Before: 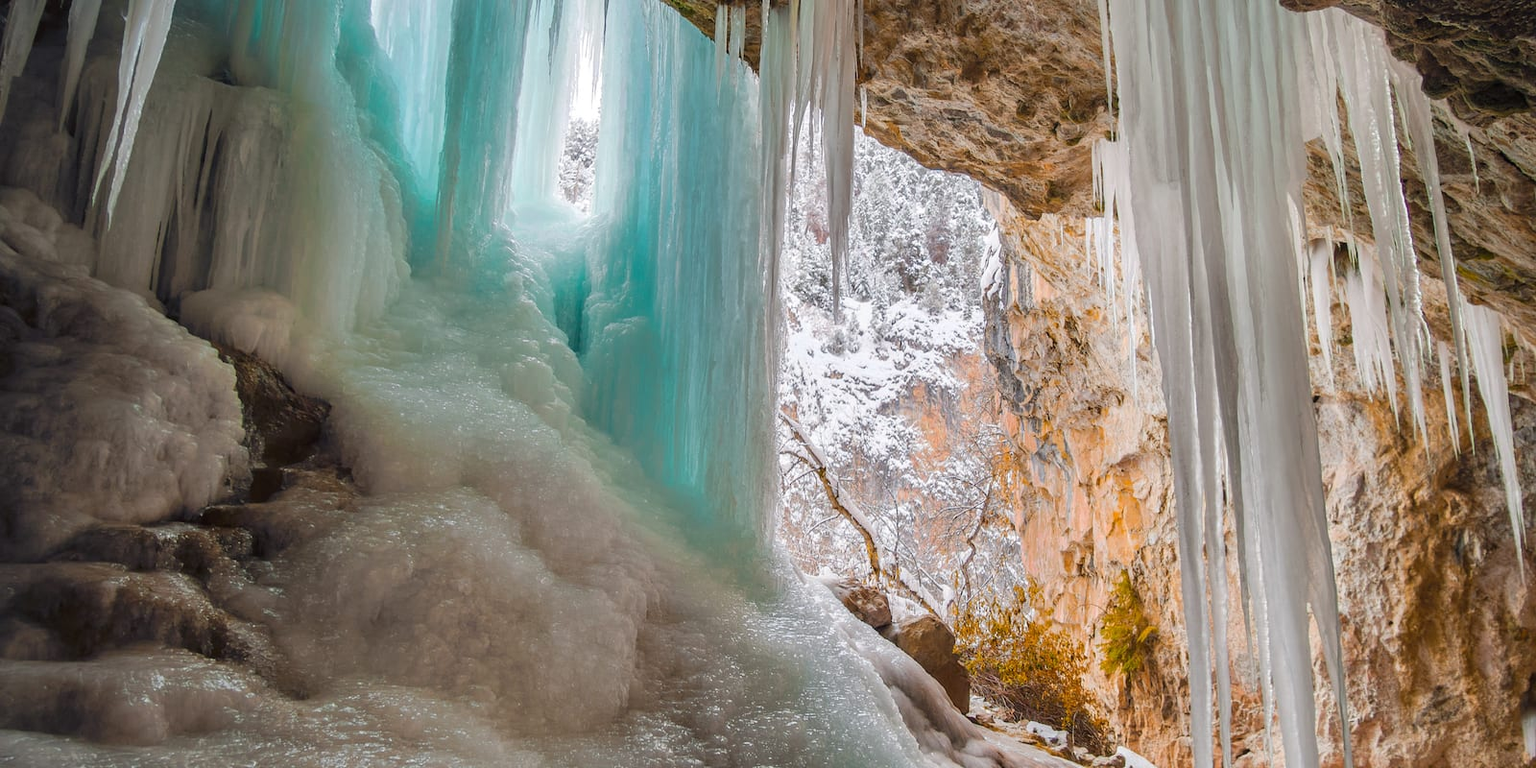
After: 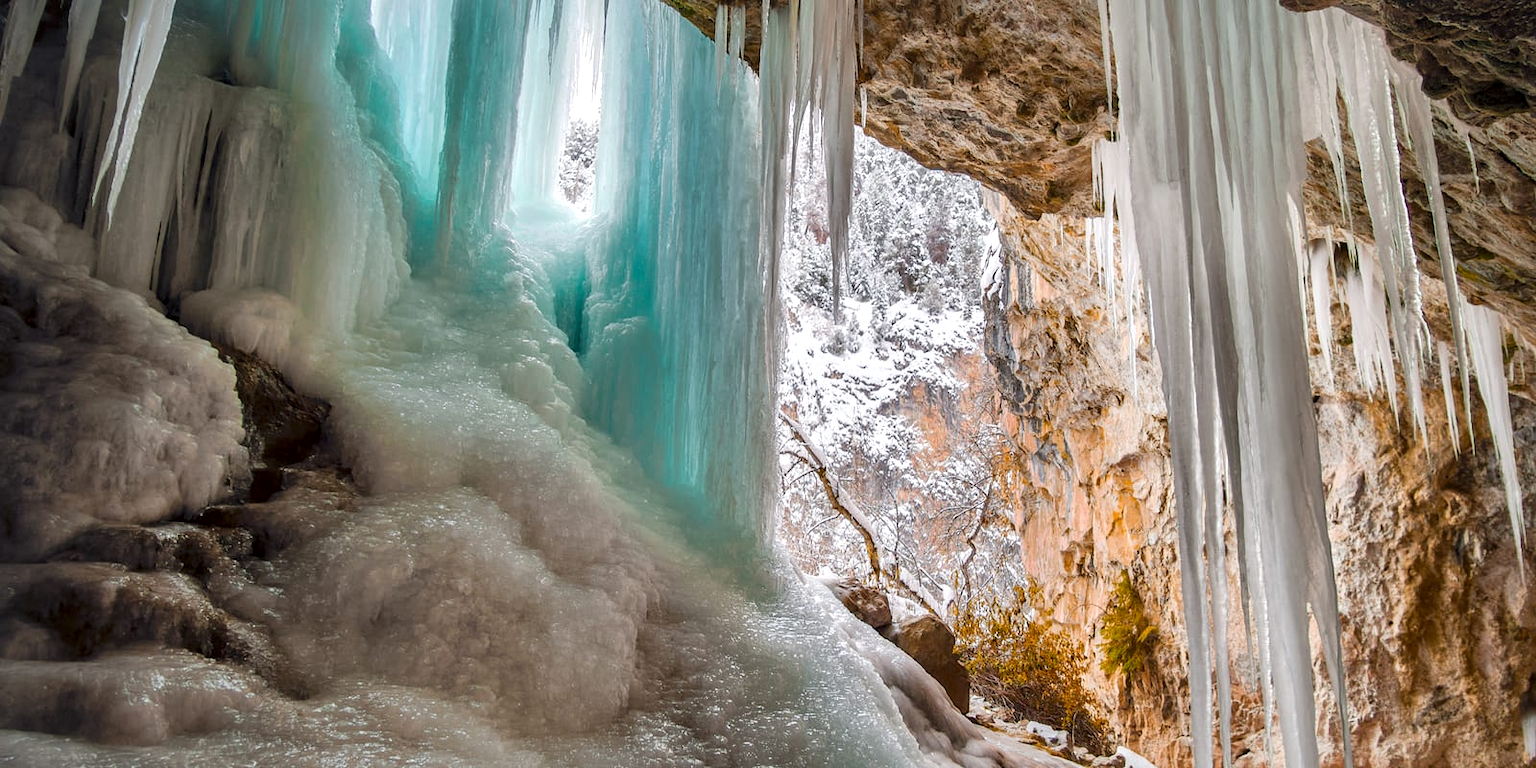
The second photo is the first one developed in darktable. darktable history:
local contrast: mode bilateral grid, contrast 25, coarseness 60, detail 151%, midtone range 0.2
